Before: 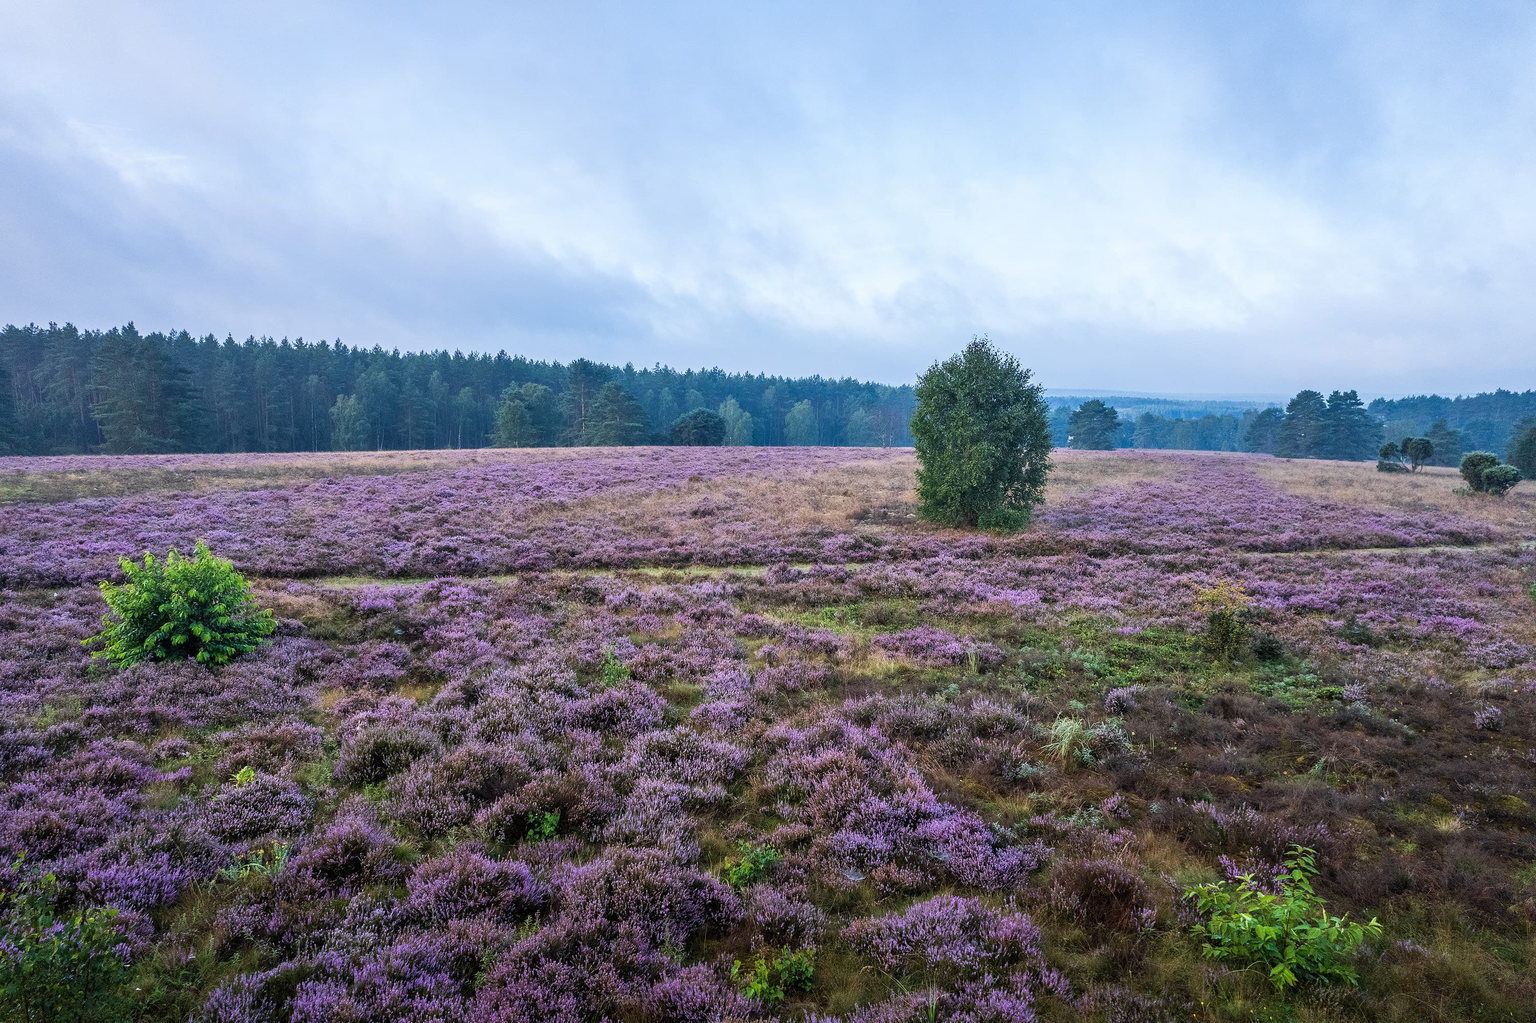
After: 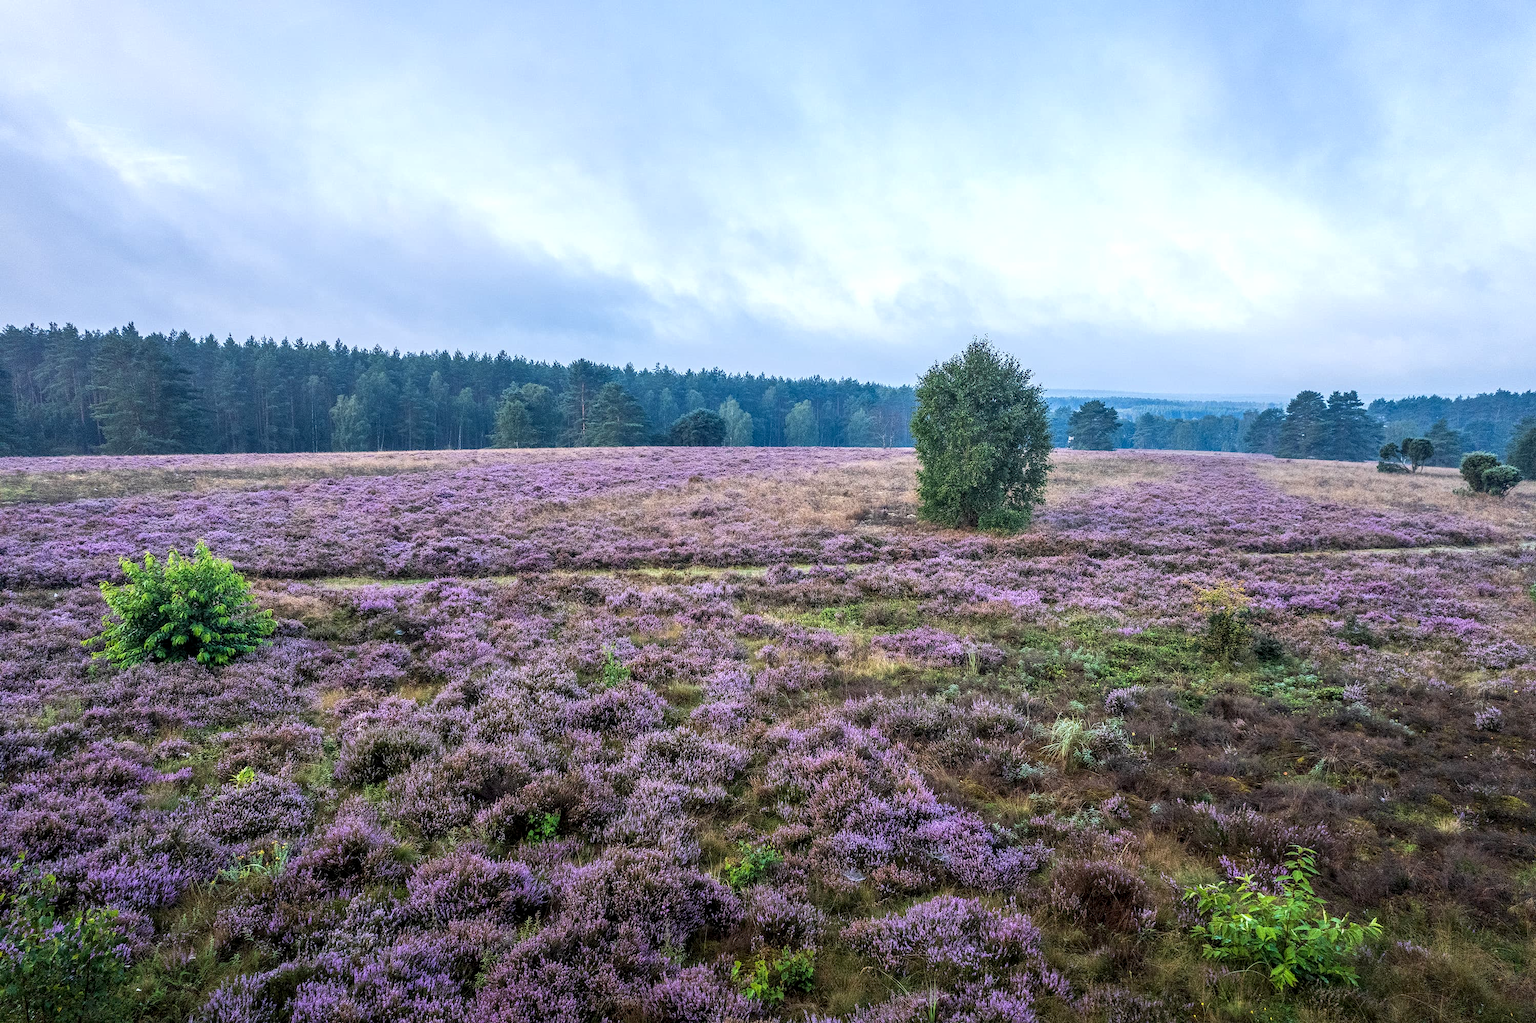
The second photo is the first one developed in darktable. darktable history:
local contrast: on, module defaults
exposure: black level correction 0, exposure 0.2 EV, compensate exposure bias true, compensate highlight preservation false
